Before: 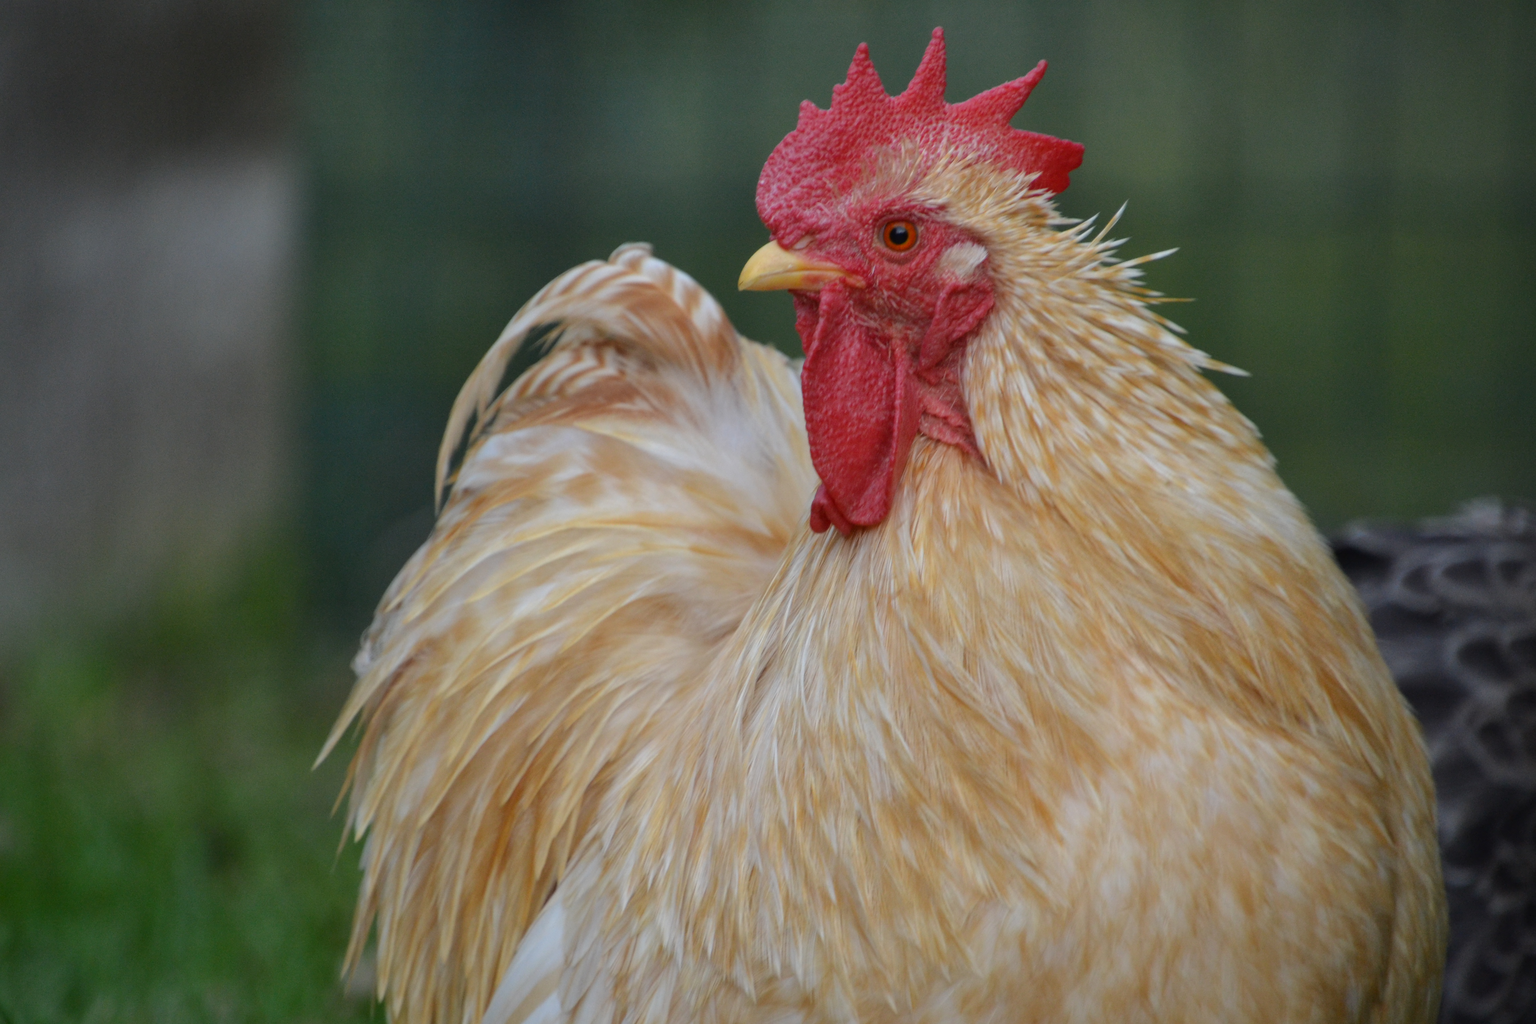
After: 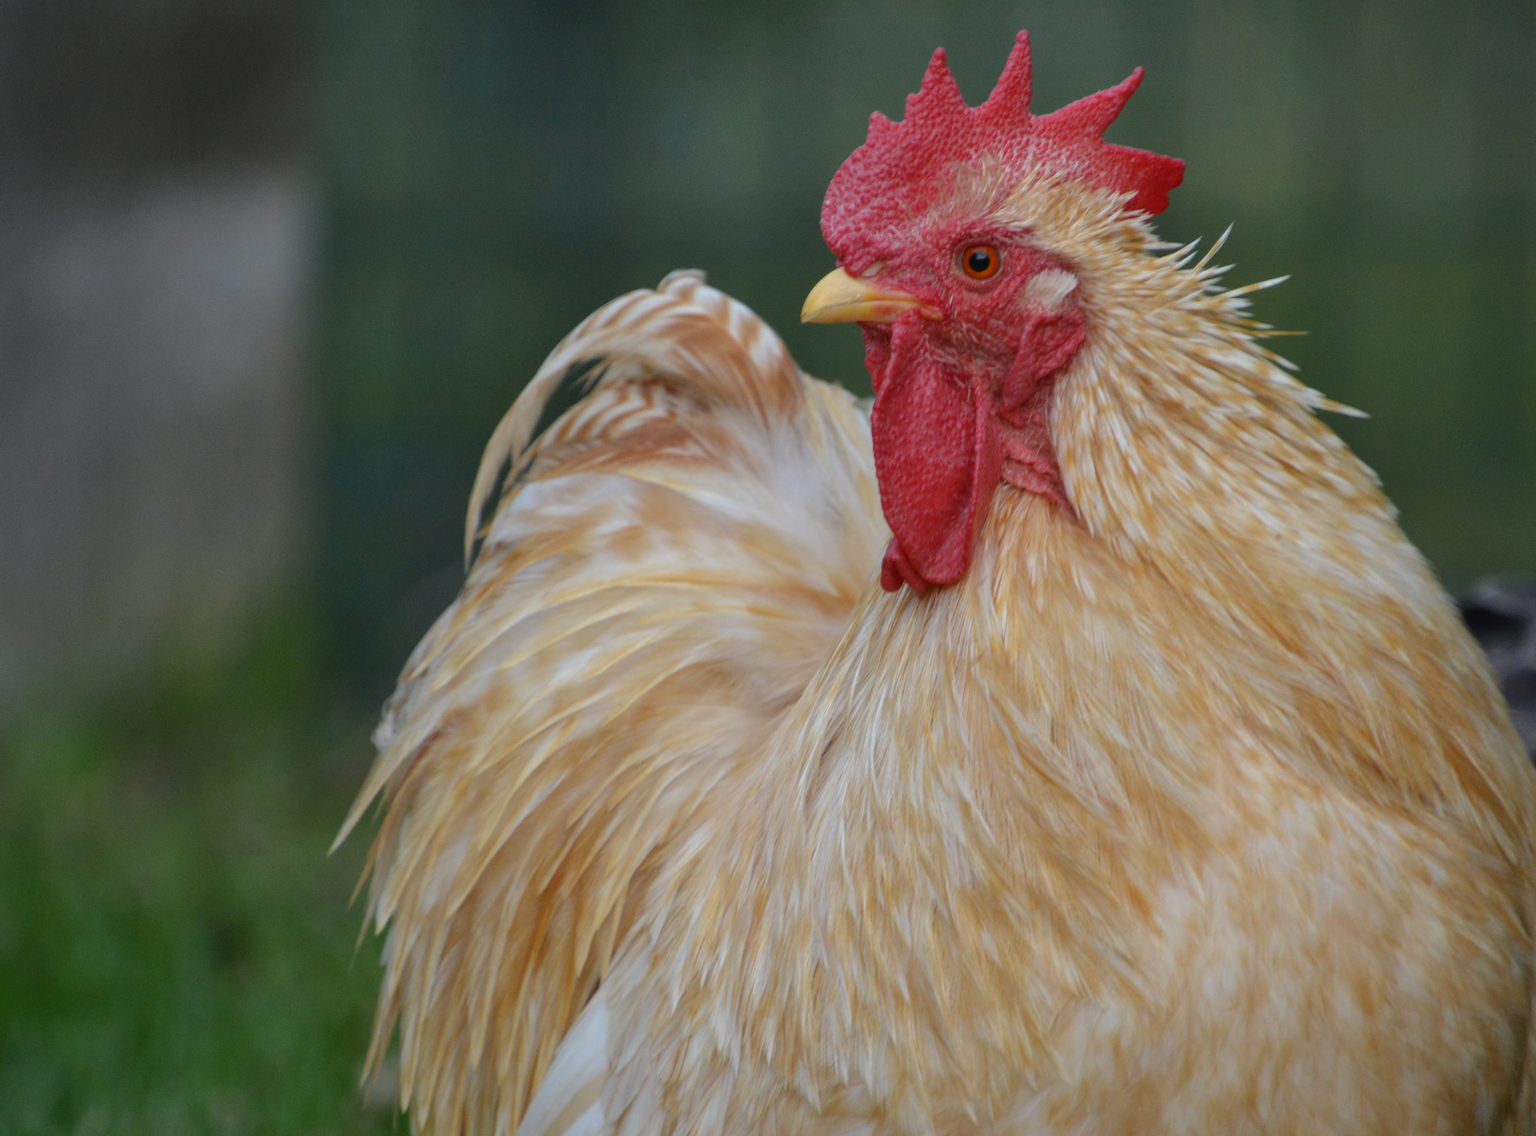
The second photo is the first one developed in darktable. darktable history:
crop and rotate: left 1.088%, right 8.807%
rotate and perspective: automatic cropping off
